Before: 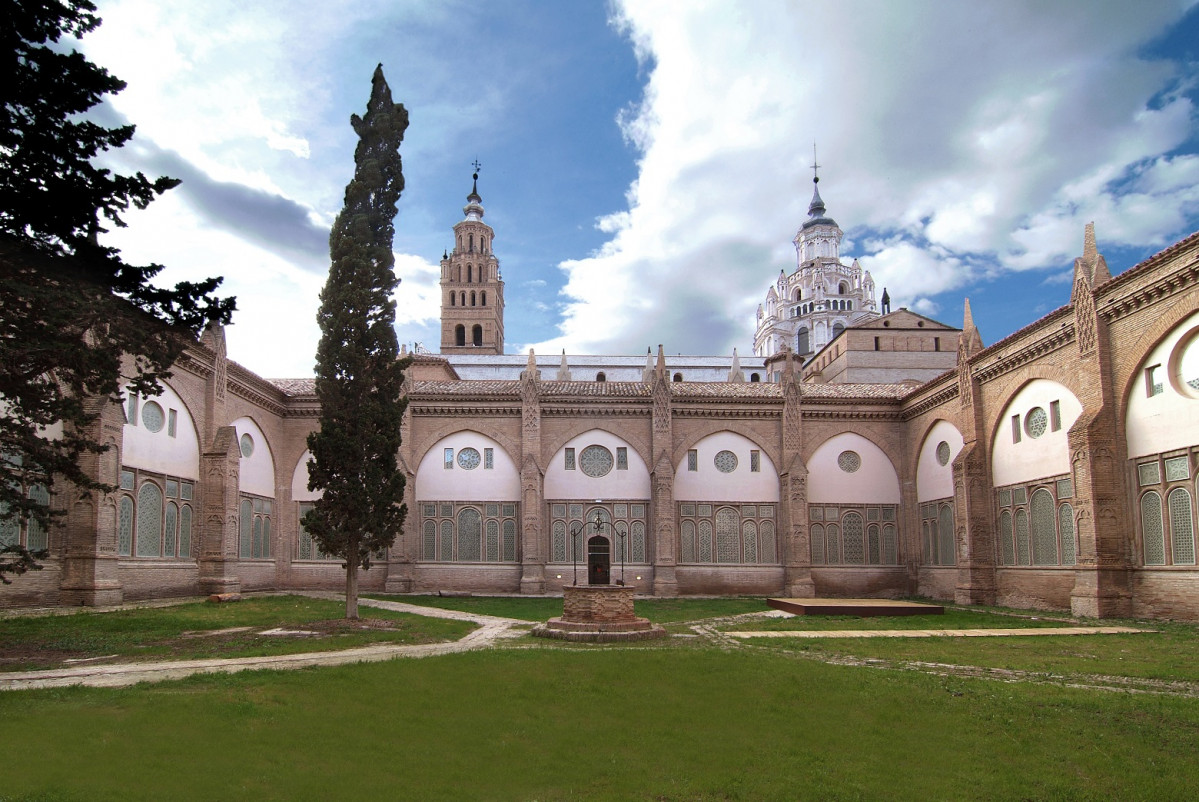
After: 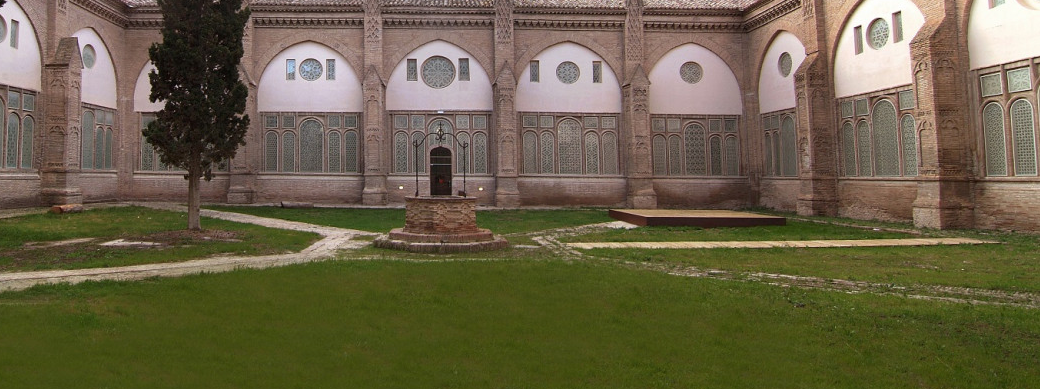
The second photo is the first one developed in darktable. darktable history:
crop and rotate: left 13.255%, top 48.593%, bottom 2.867%
shadows and highlights: shadows -55.51, highlights 84.14, soften with gaussian
